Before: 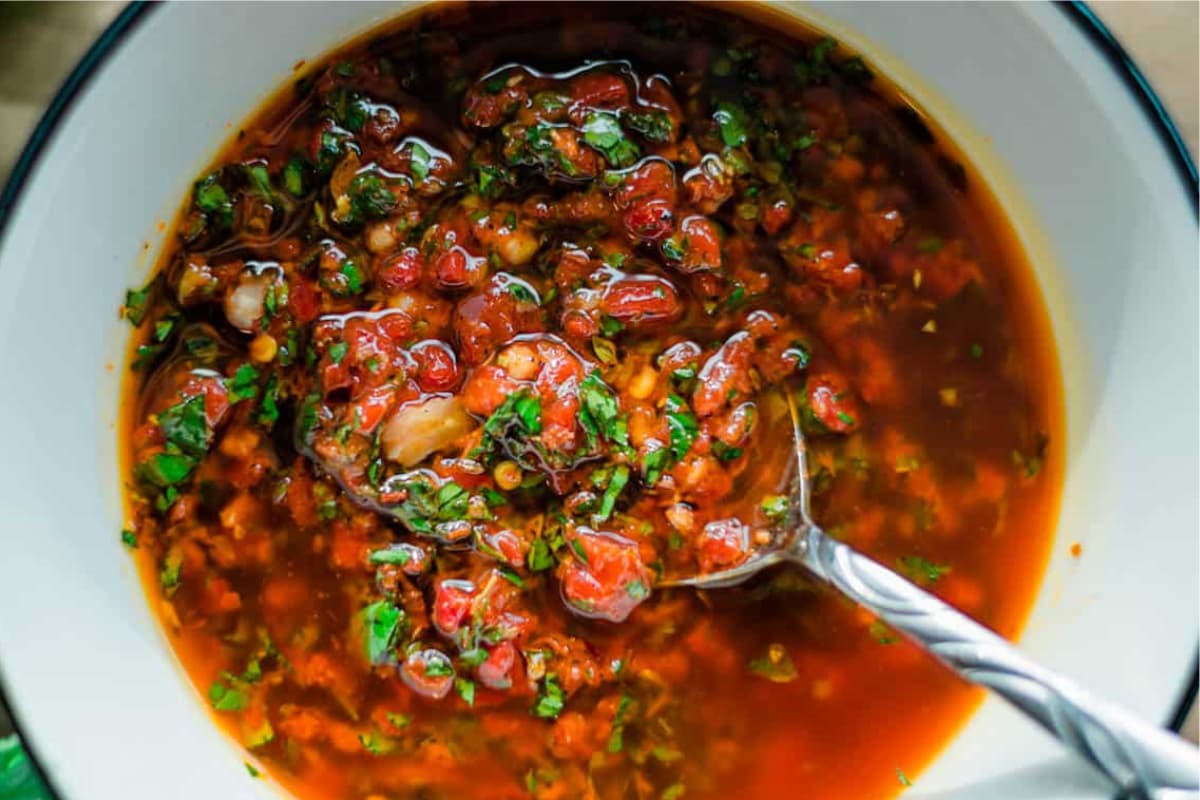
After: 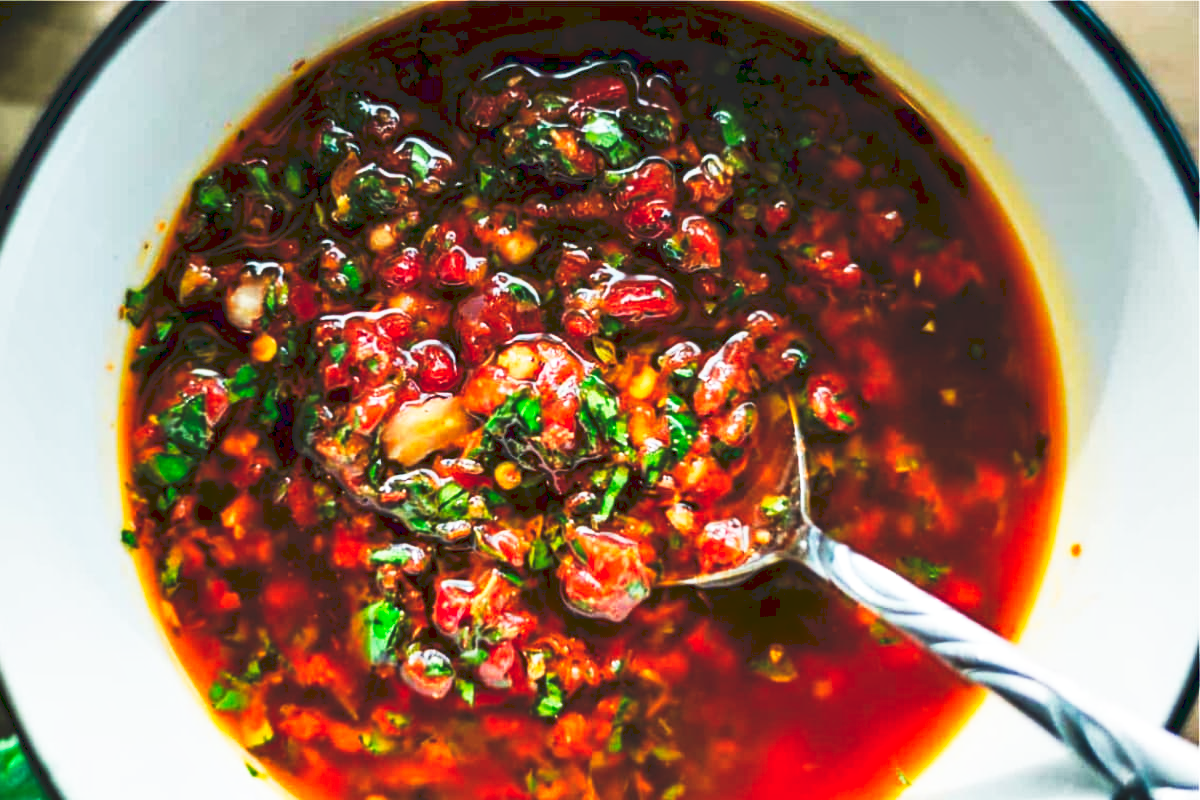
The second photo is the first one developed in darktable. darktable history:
contrast brightness saturation: contrast 0.07
tone curve: curves: ch0 [(0, 0) (0.003, 0.142) (0.011, 0.142) (0.025, 0.147) (0.044, 0.147) (0.069, 0.152) (0.1, 0.16) (0.136, 0.172) (0.177, 0.193) (0.224, 0.221) (0.277, 0.264) (0.335, 0.322) (0.399, 0.399) (0.468, 0.49) (0.543, 0.593) (0.623, 0.723) (0.709, 0.841) (0.801, 0.925) (0.898, 0.976) (1, 1)], preserve colors none
shadows and highlights: shadows 20.91, highlights -35.45, soften with gaussian
contrast equalizer: octaves 7, y [[0.6 ×6], [0.55 ×6], [0 ×6], [0 ×6], [0 ×6]], mix 0.3
